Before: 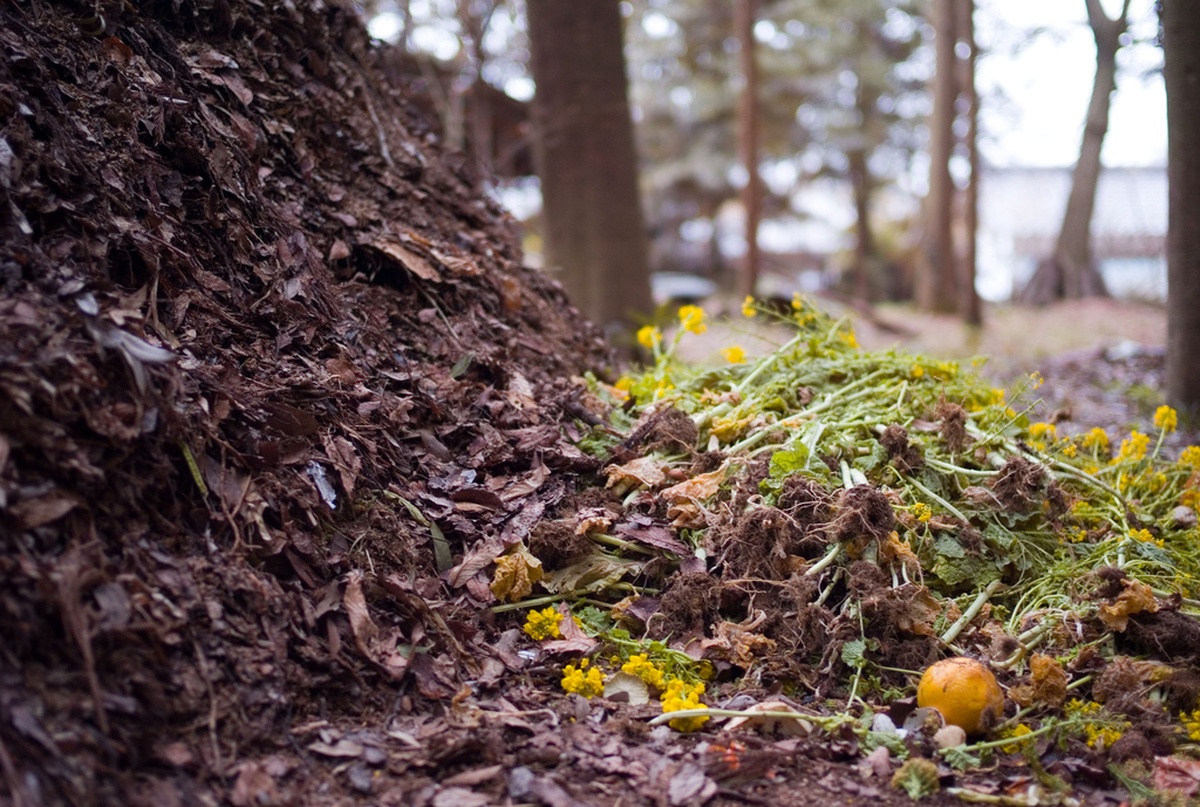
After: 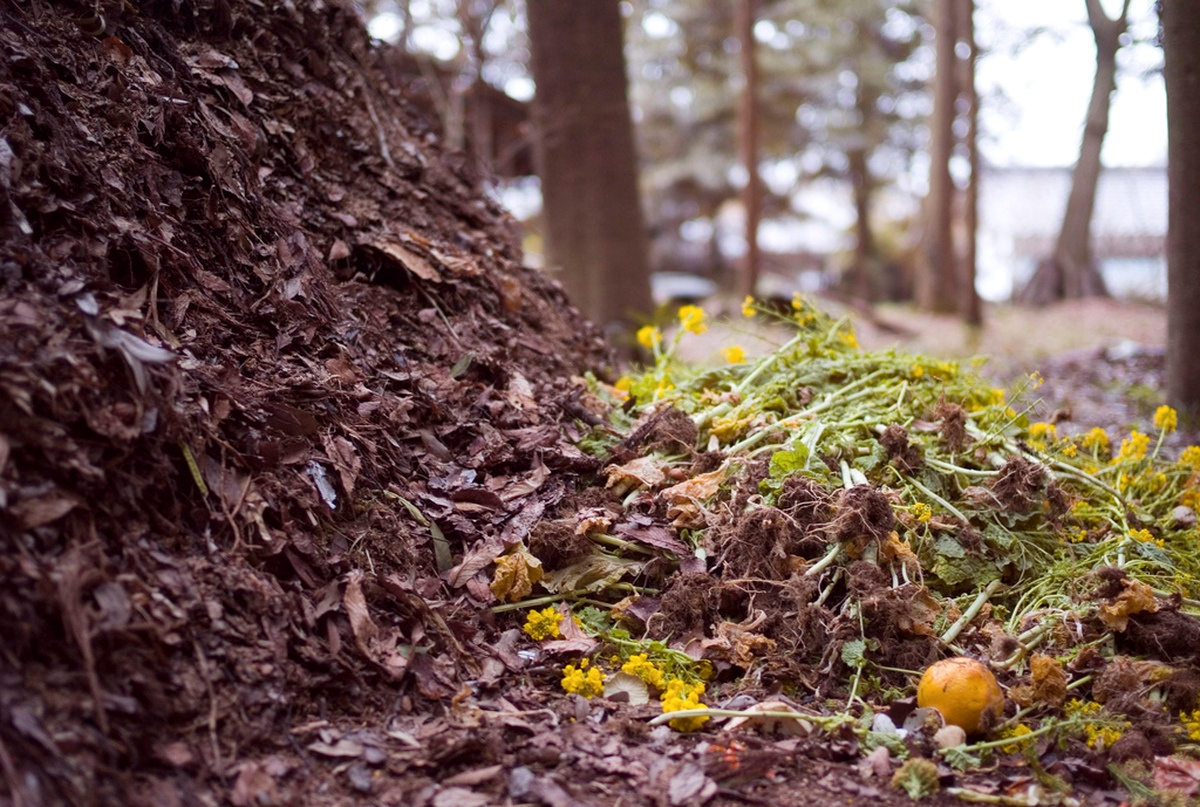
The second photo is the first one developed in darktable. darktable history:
color balance: mode lift, gamma, gain (sRGB), lift [1, 1.049, 1, 1]
local contrast: mode bilateral grid, contrast 20, coarseness 50, detail 120%, midtone range 0.2
